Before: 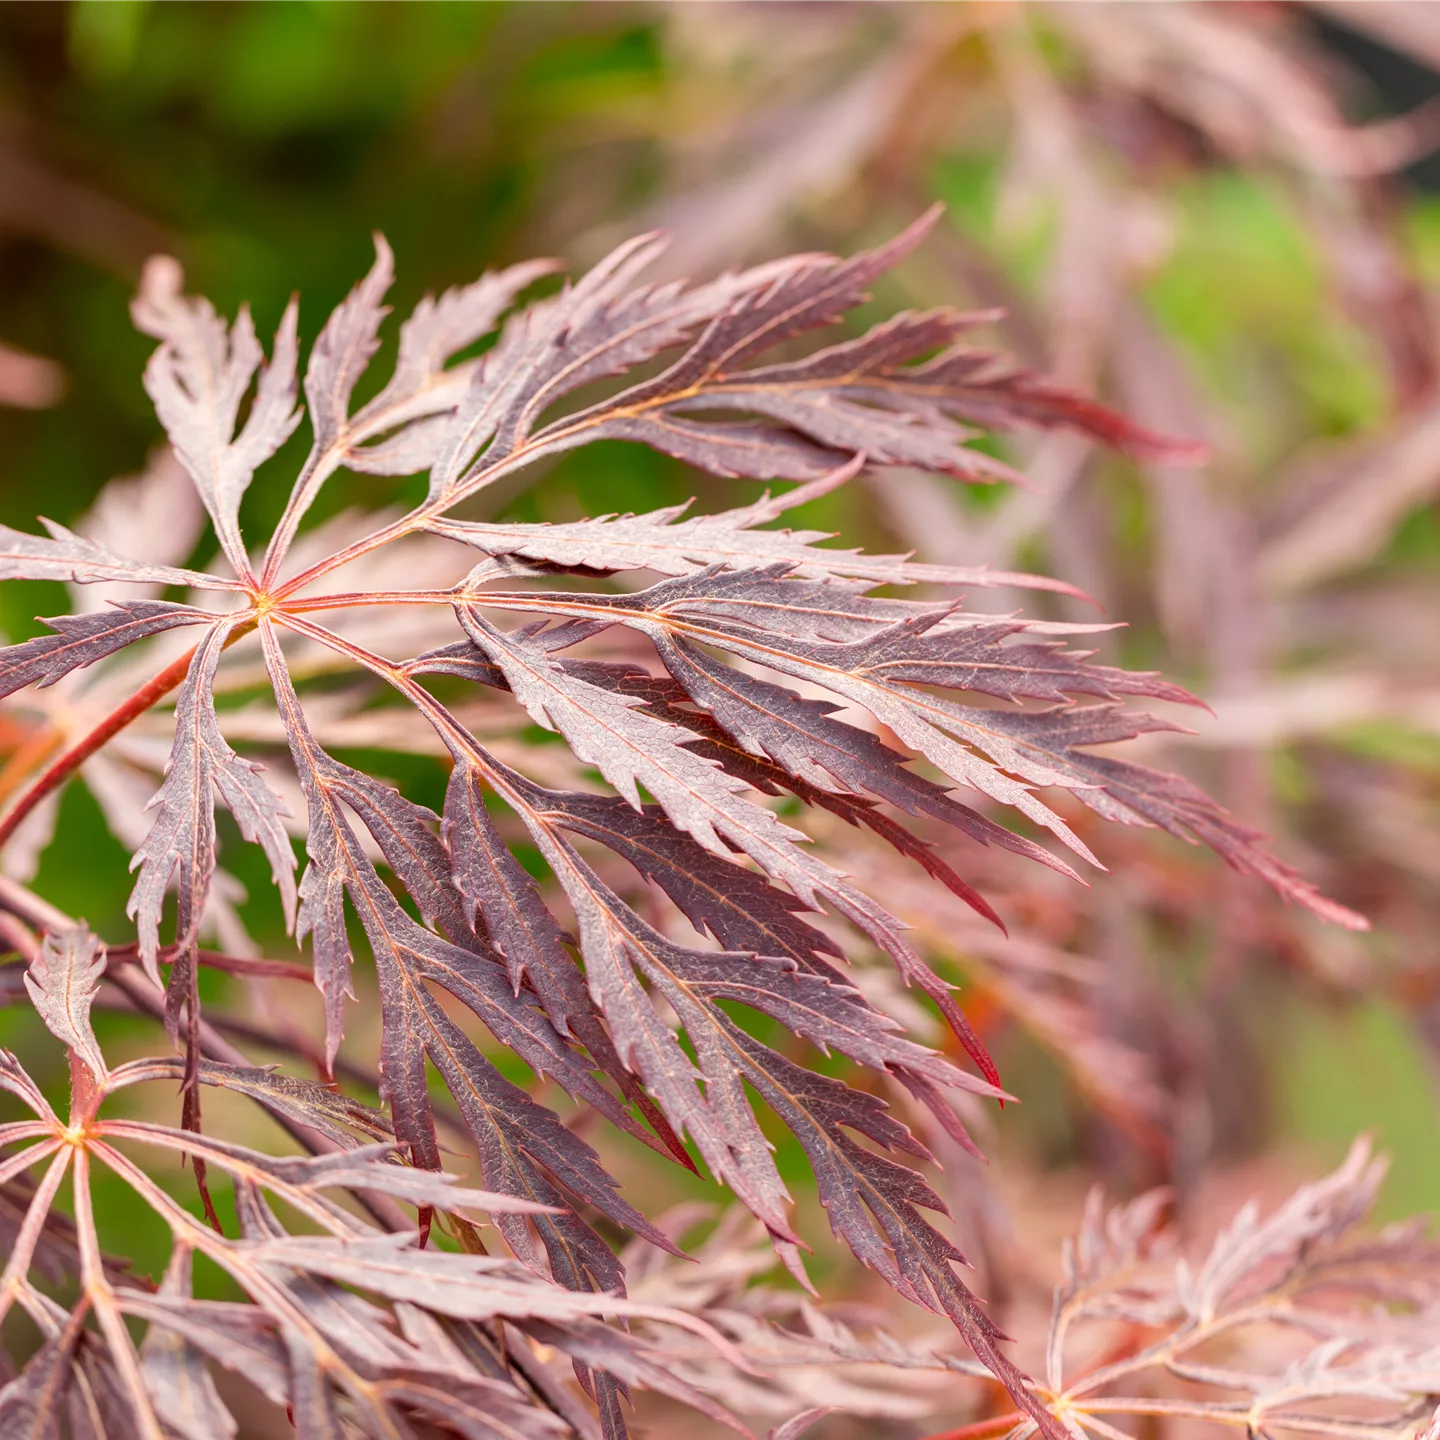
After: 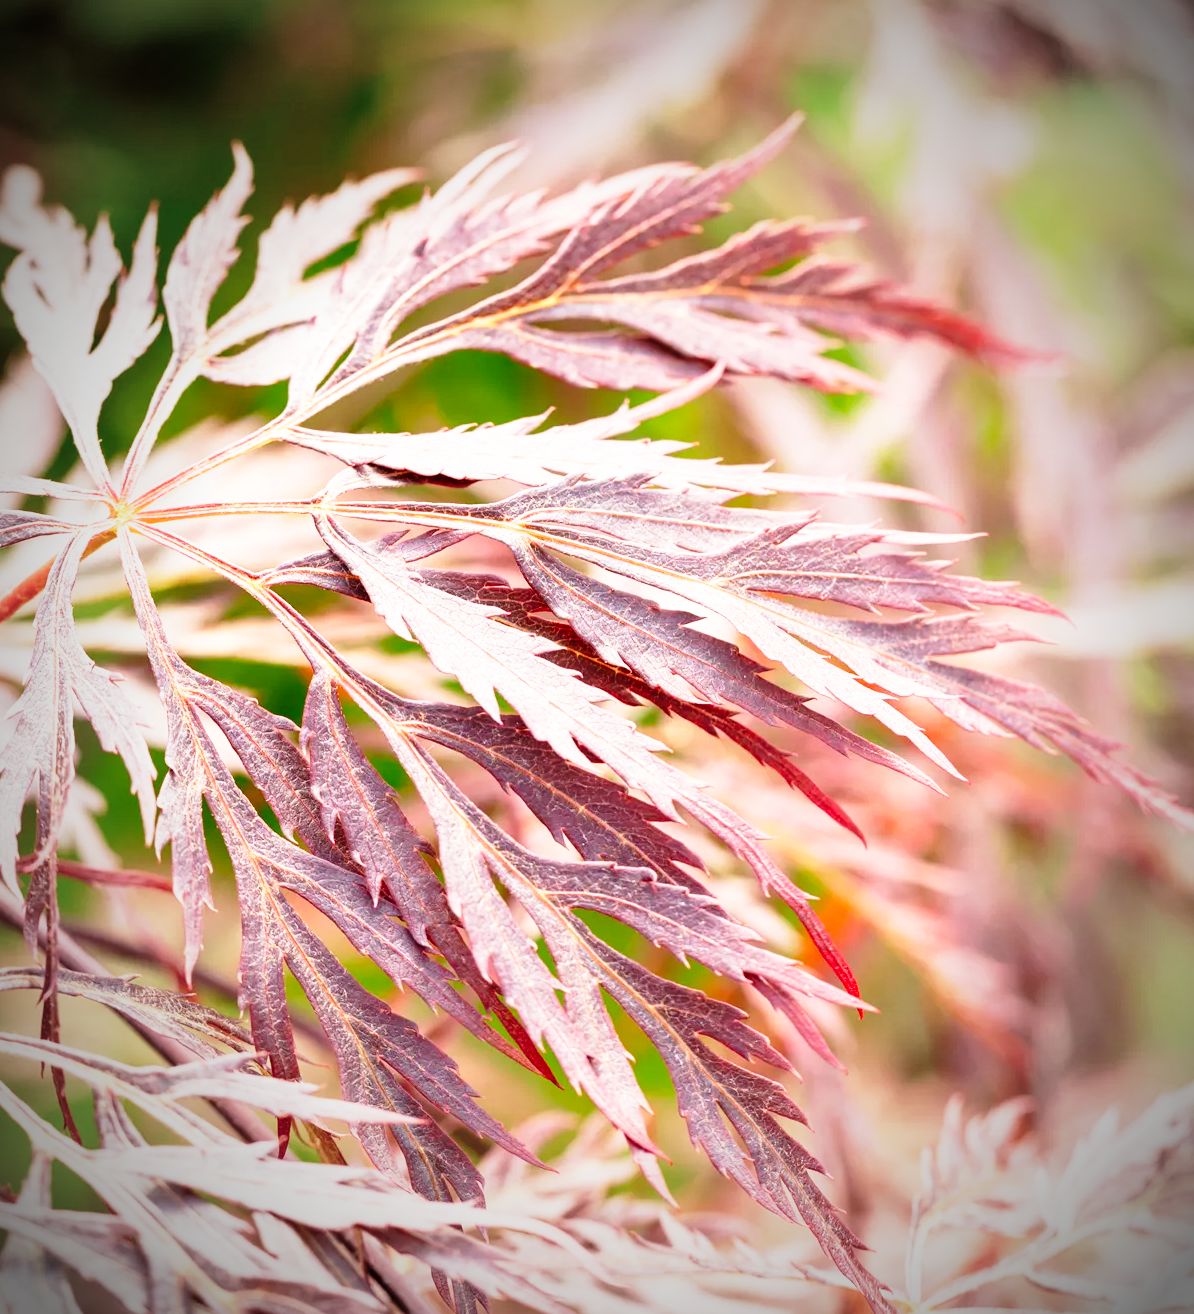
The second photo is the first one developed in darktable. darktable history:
base curve: curves: ch0 [(0, 0) (0.026, 0.03) (0.109, 0.232) (0.351, 0.748) (0.669, 0.968) (1, 1)], preserve colors none
crop: left 9.843%, top 6.308%, right 7.187%, bottom 2.421%
vignetting: fall-off start 67.54%, fall-off radius 67.85%, brightness -0.83, automatic ratio true
